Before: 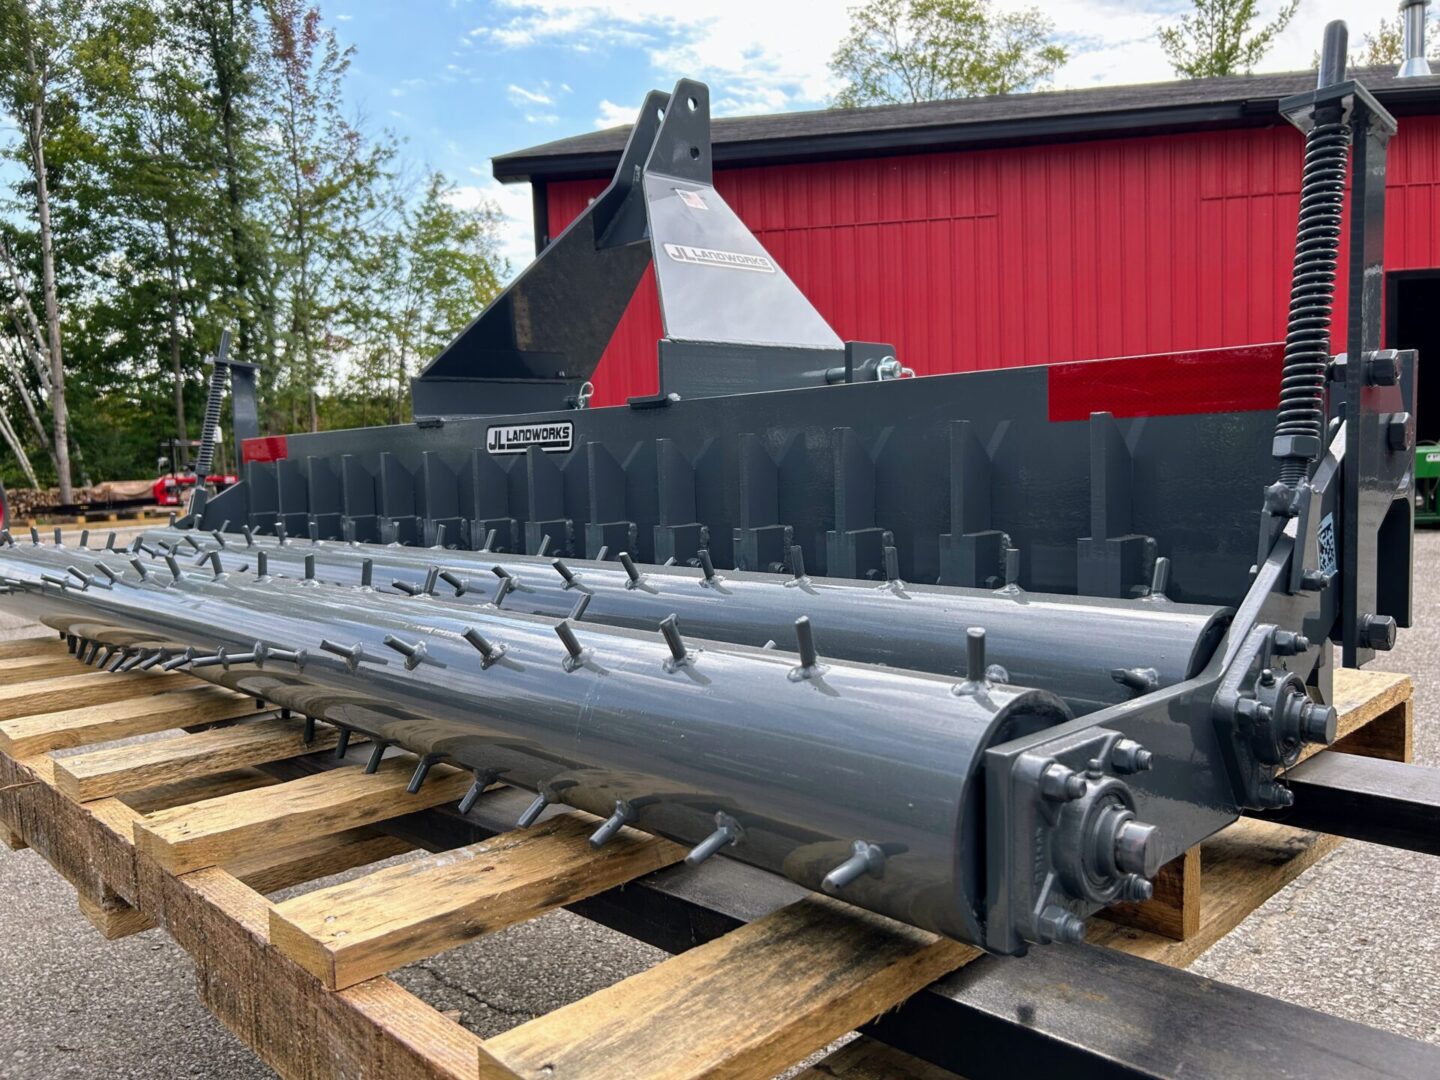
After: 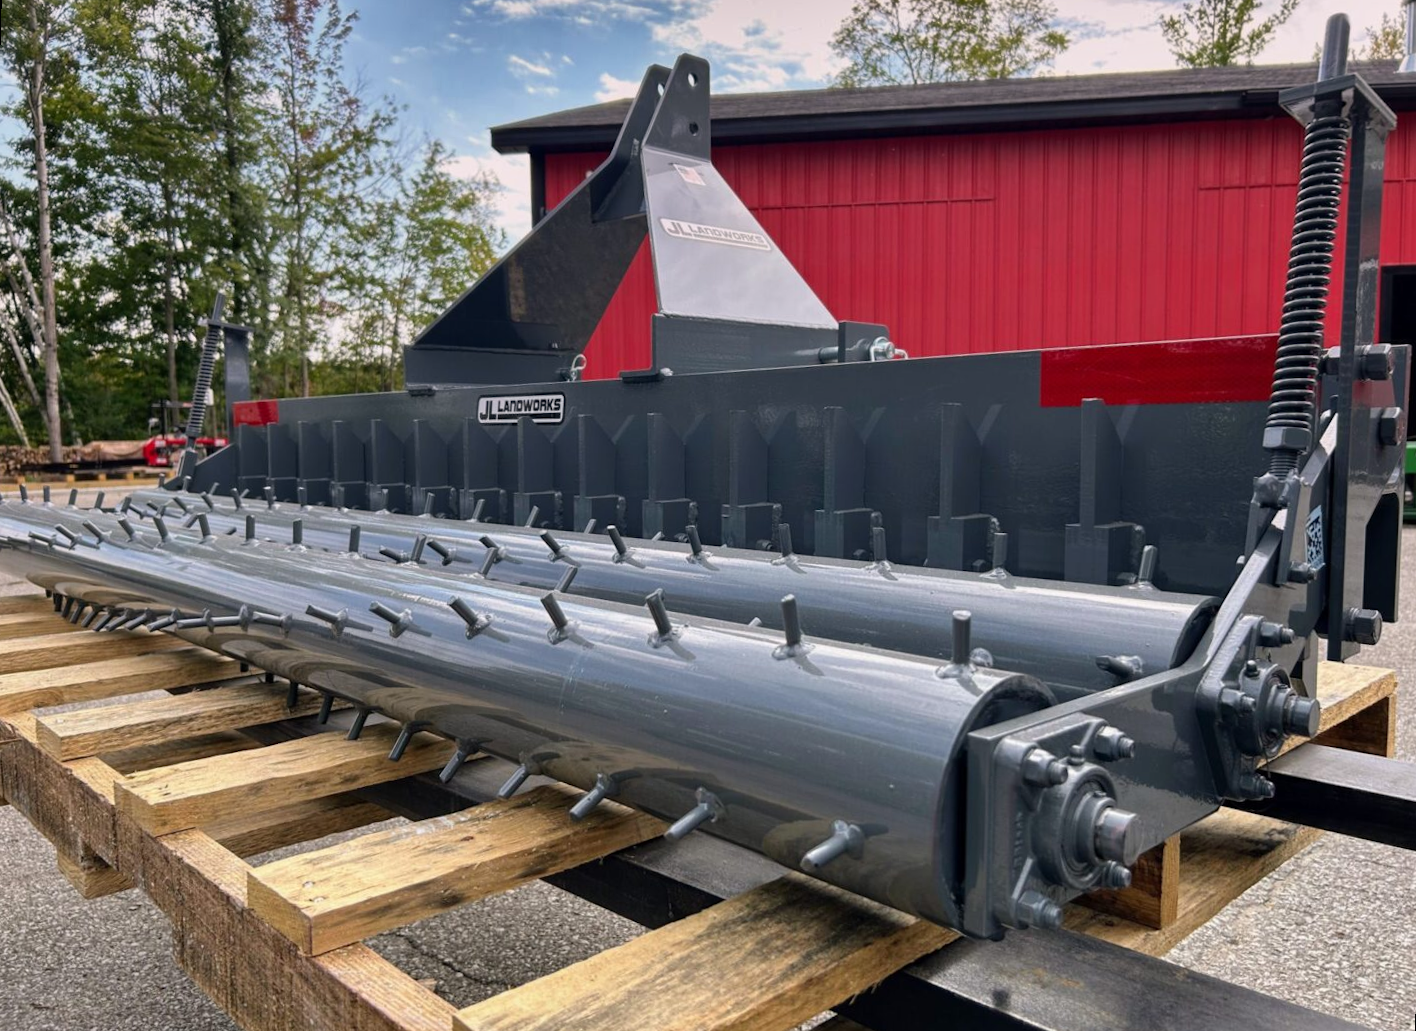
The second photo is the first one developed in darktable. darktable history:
graduated density: density 0.38 EV, hardness 21%, rotation -6.11°, saturation 32%
rotate and perspective: rotation 1.57°, crop left 0.018, crop right 0.982, crop top 0.039, crop bottom 0.961
shadows and highlights: shadows 19.13, highlights -83.41, soften with gaussian
